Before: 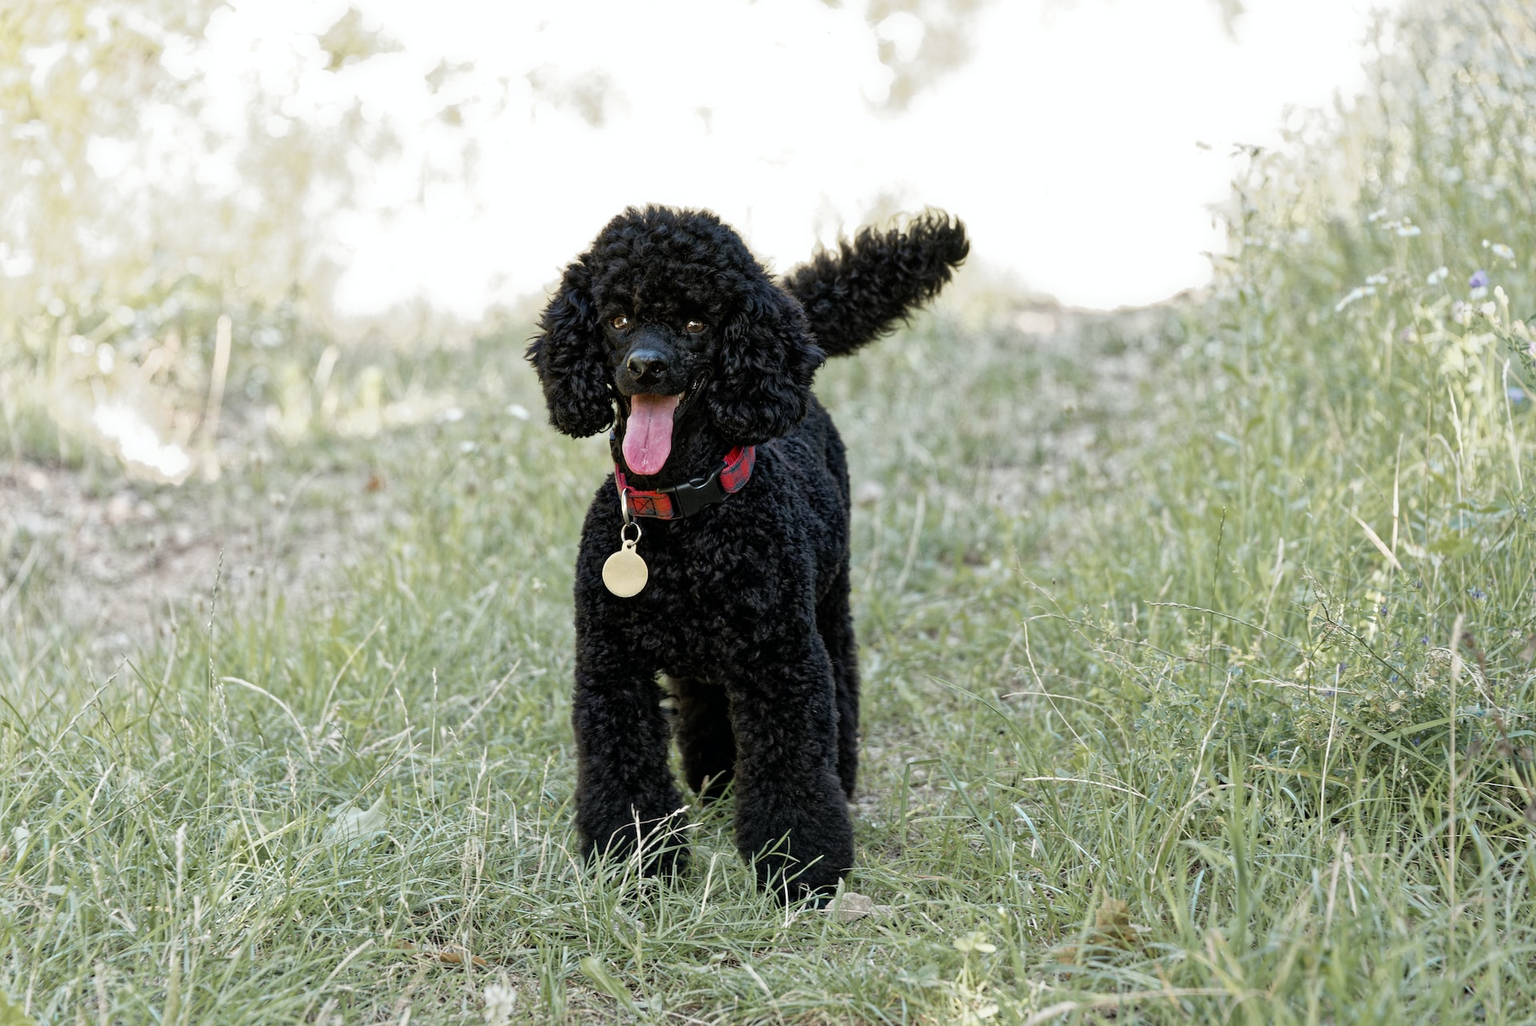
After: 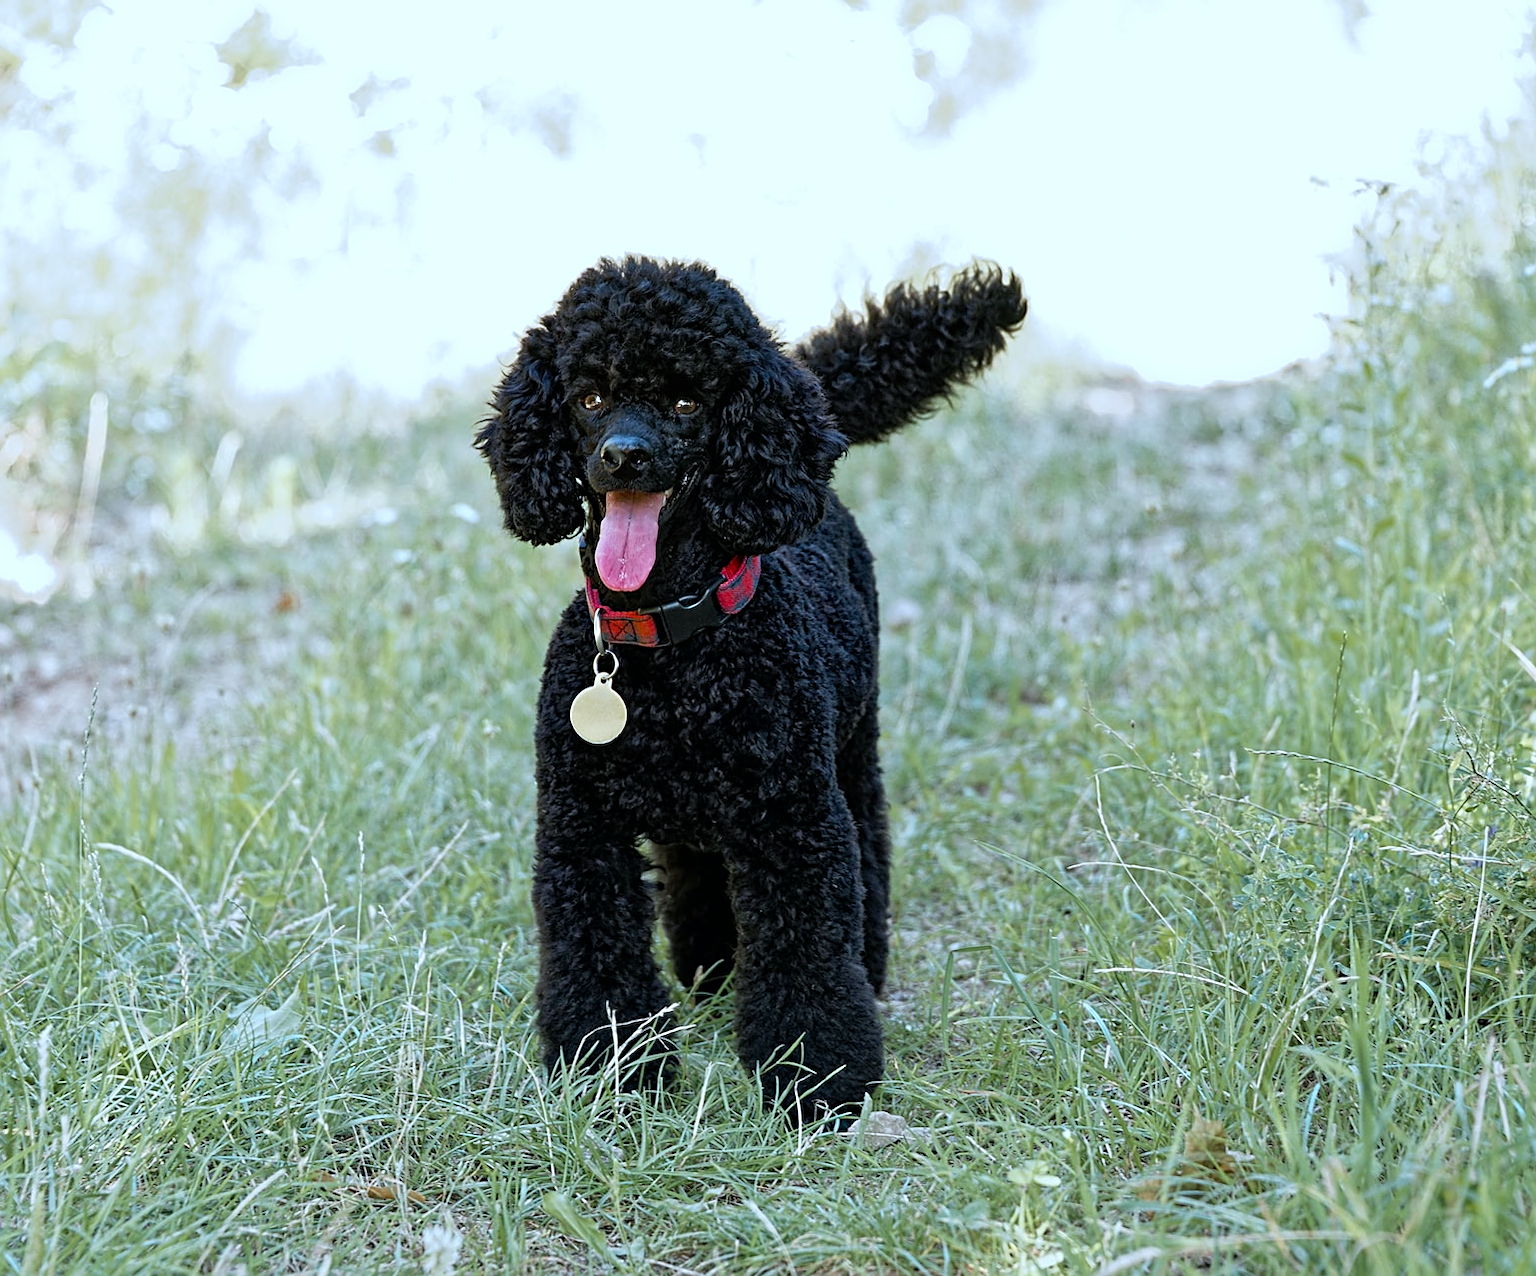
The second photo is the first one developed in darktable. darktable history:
crop and rotate: left 9.477%, right 10.235%
sharpen: on, module defaults
color balance rgb: perceptual saturation grading › global saturation 19.859%, global vibrance 24.771%
color calibration: x 0.37, y 0.382, temperature 4318.91 K
